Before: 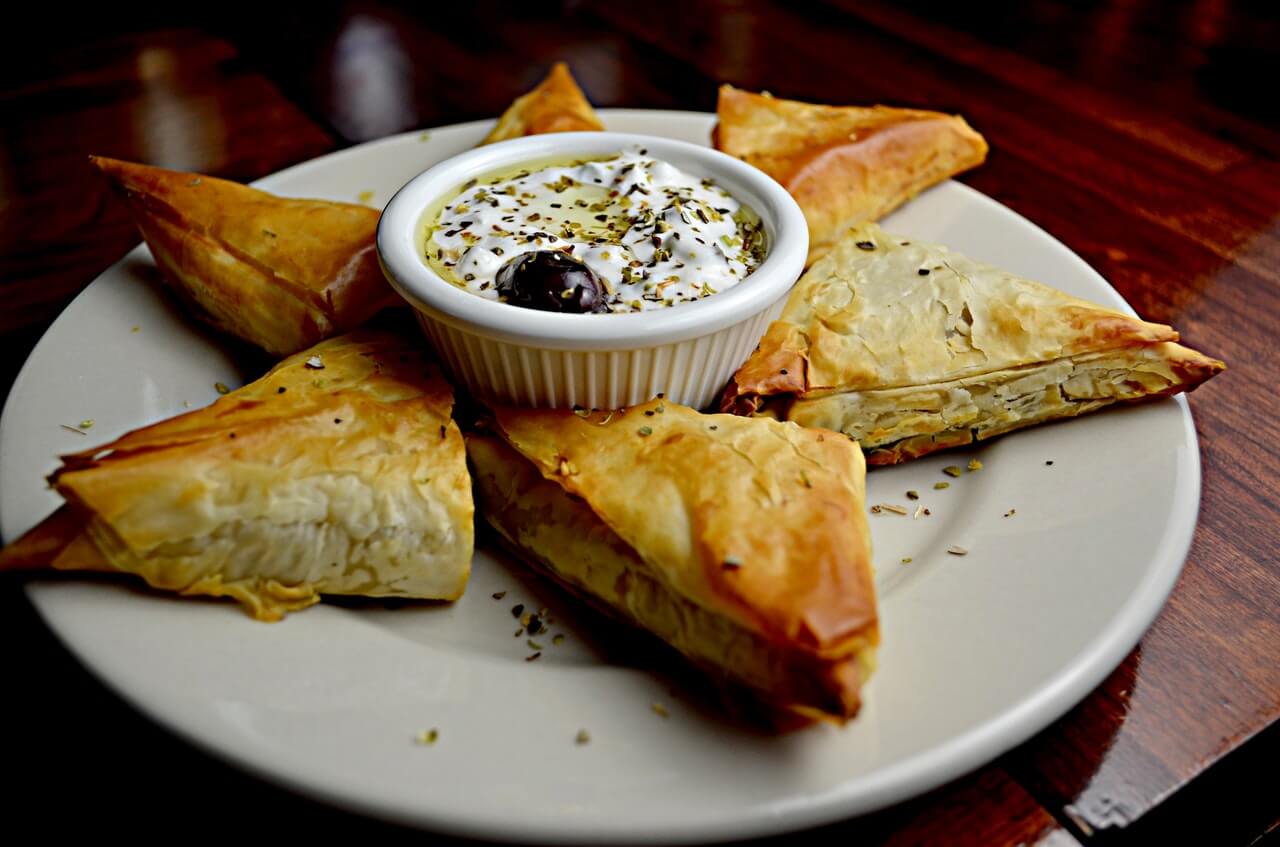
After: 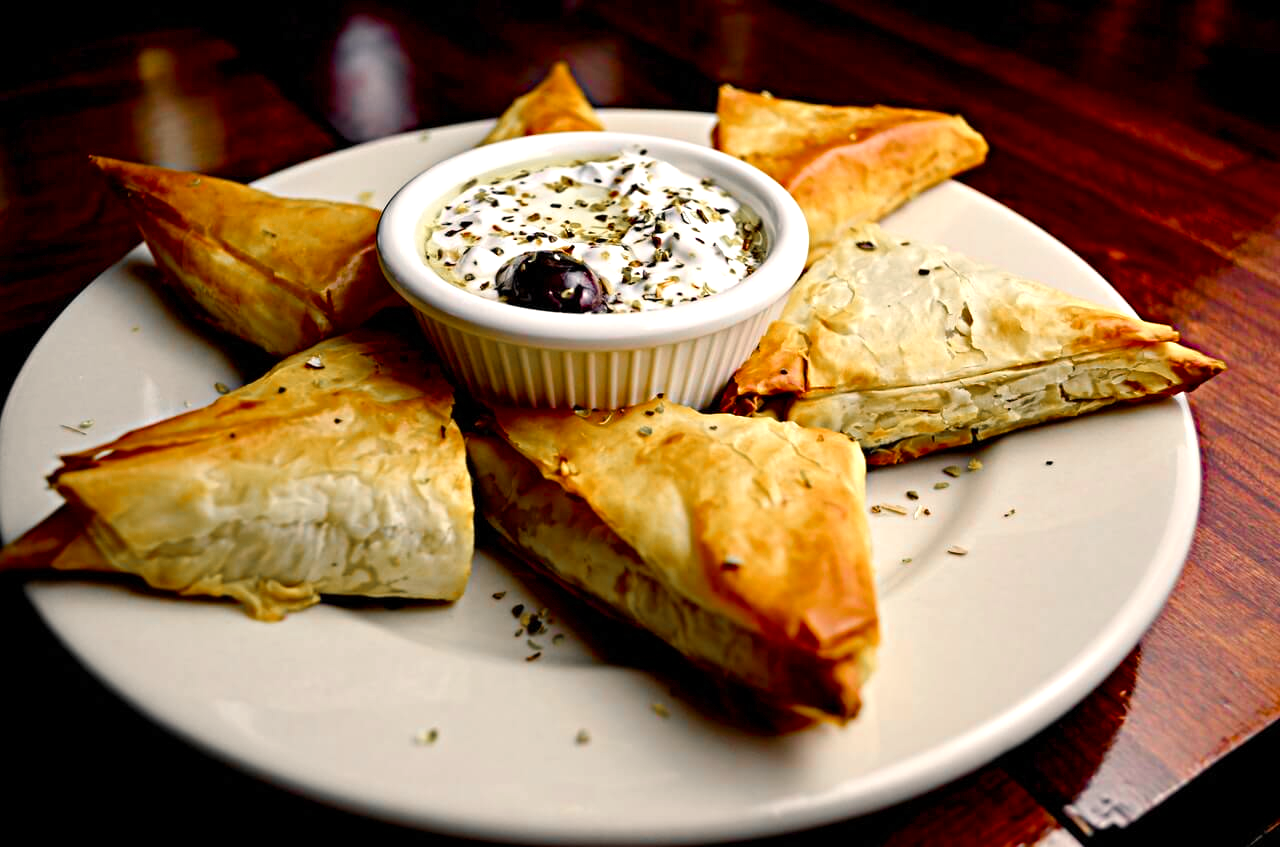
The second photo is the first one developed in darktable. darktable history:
color zones: curves: ch1 [(0, 0.638) (0.193, 0.442) (0.286, 0.15) (0.429, 0.14) (0.571, 0.142) (0.714, 0.154) (0.857, 0.175) (1, 0.638)]
exposure: exposure 0.643 EV, compensate highlight preservation false
color balance rgb: highlights gain › chroma 3.094%, highlights gain › hue 60.19°, linear chroma grading › global chroma 9.76%, perceptual saturation grading › global saturation 26.272%, perceptual saturation grading › highlights -27.934%, perceptual saturation grading › mid-tones 15.449%, perceptual saturation grading › shadows 33.065%, global vibrance 14.817%
